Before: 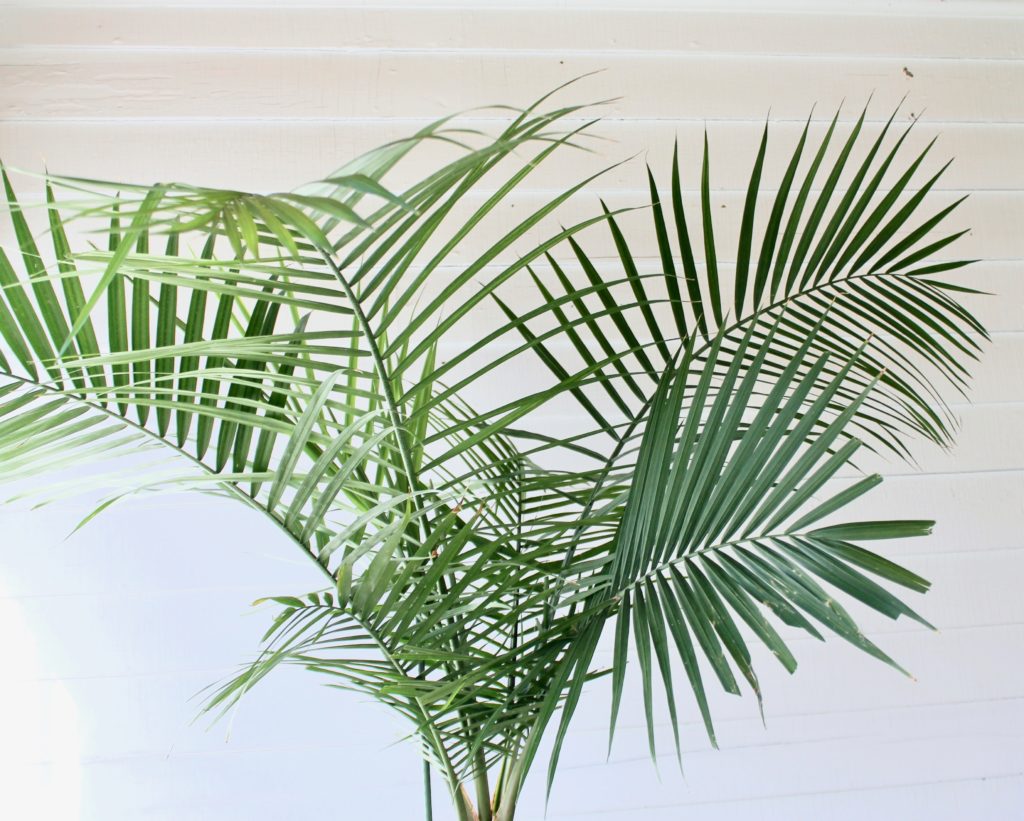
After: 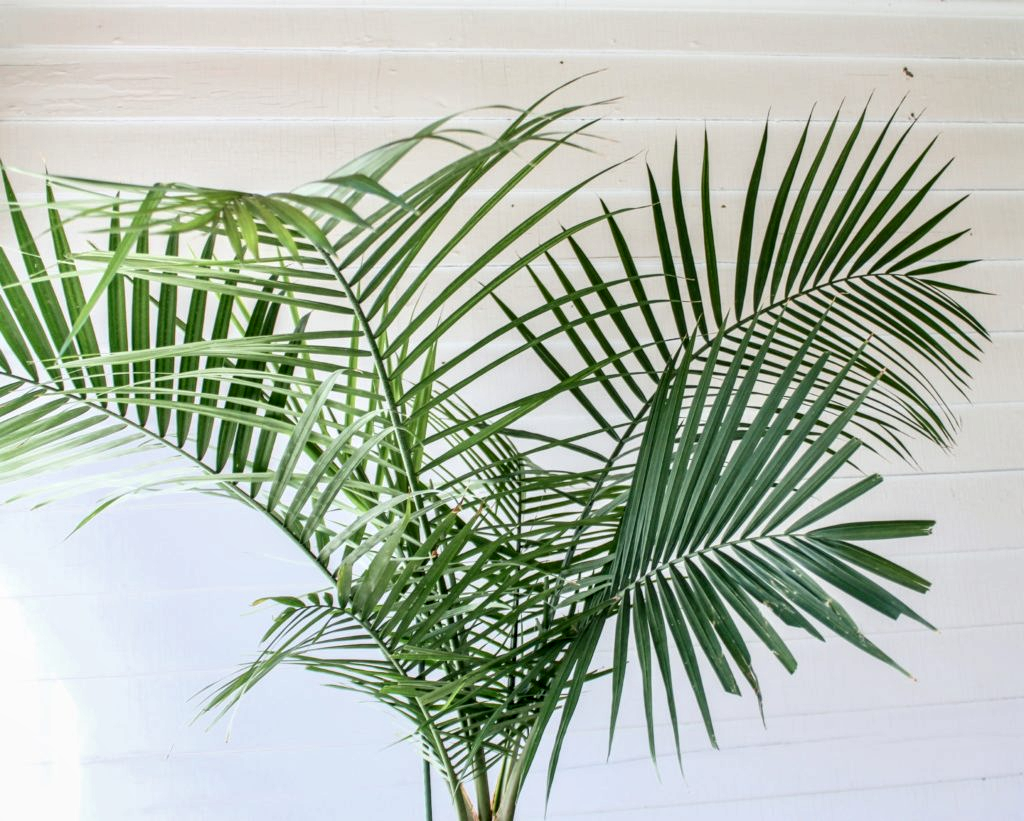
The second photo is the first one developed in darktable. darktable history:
exposure: compensate exposure bias true, compensate highlight preservation false
local contrast: highlights 20%, detail 150%
